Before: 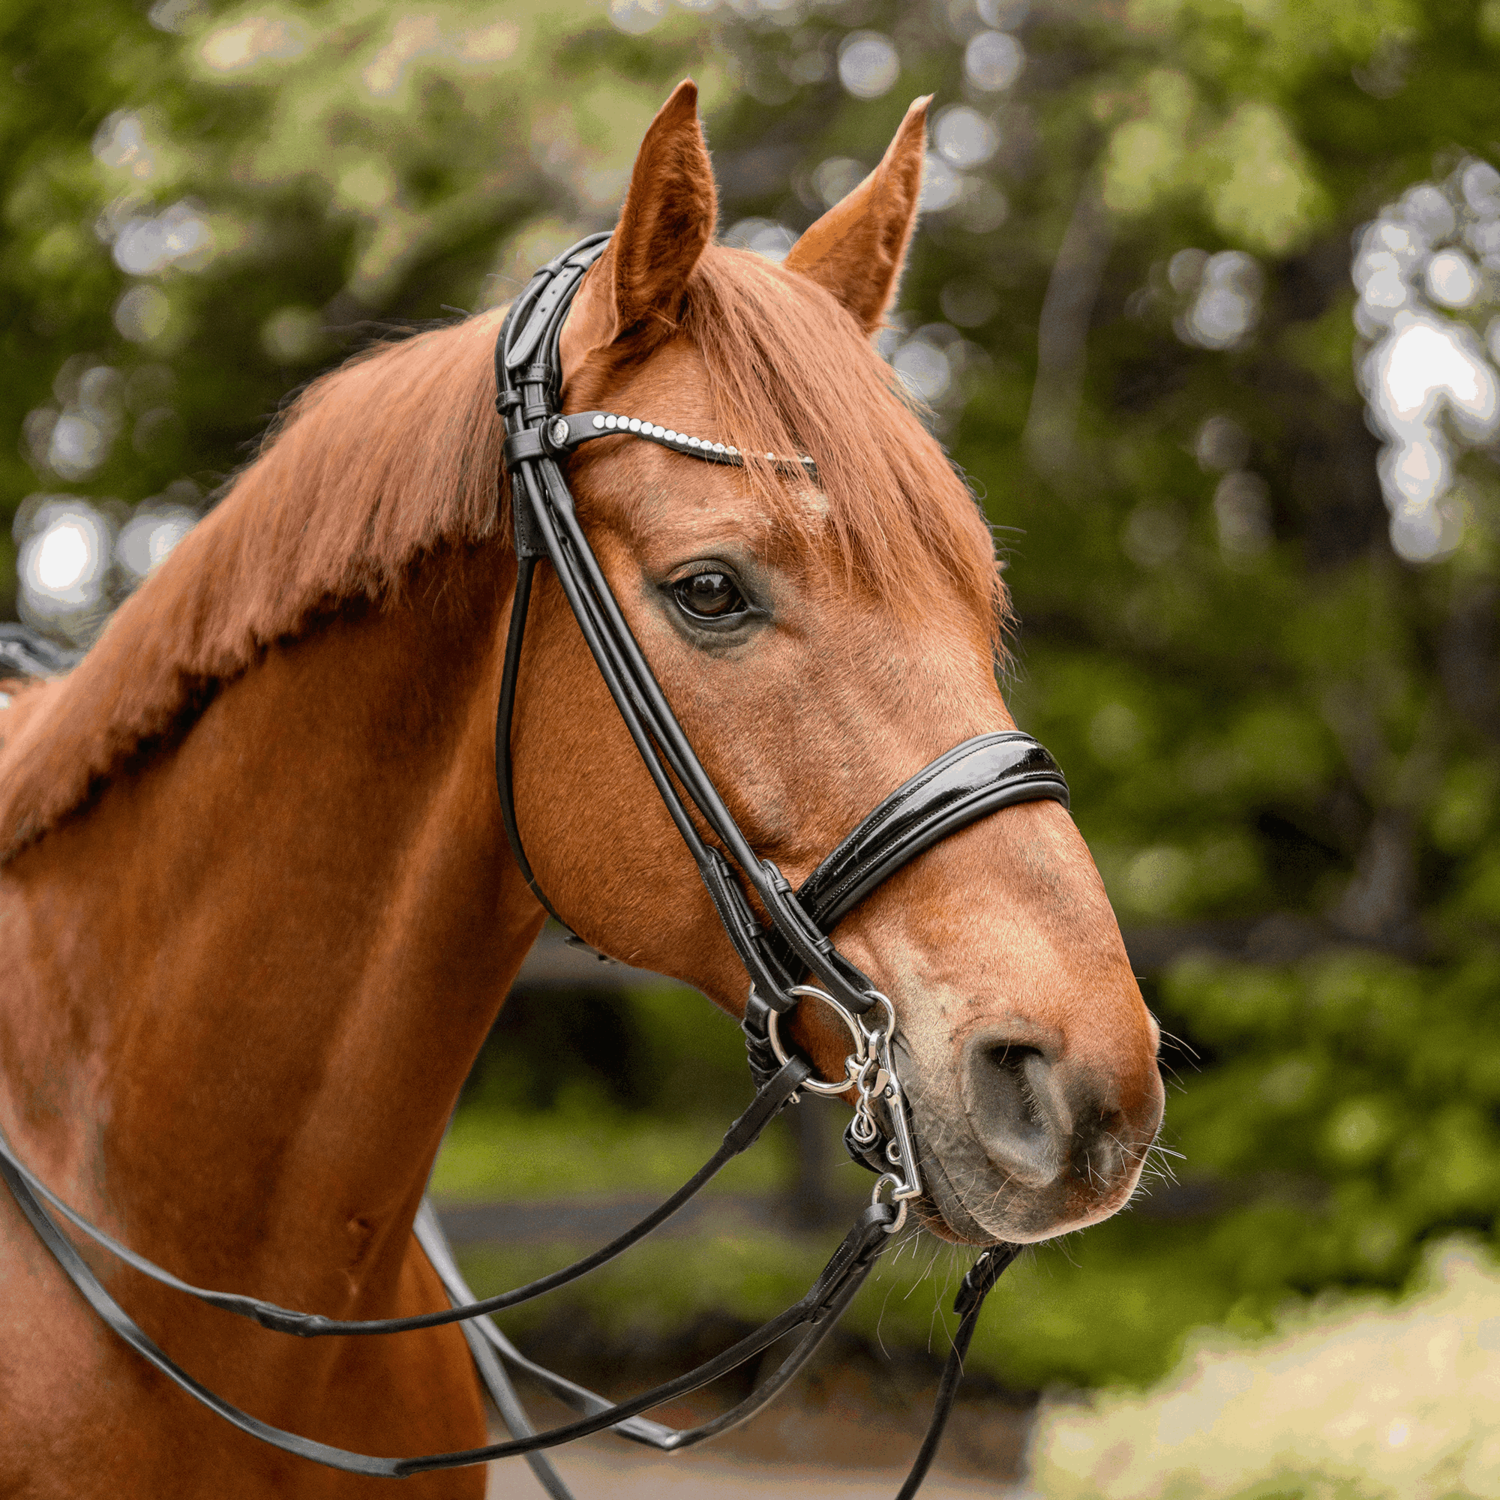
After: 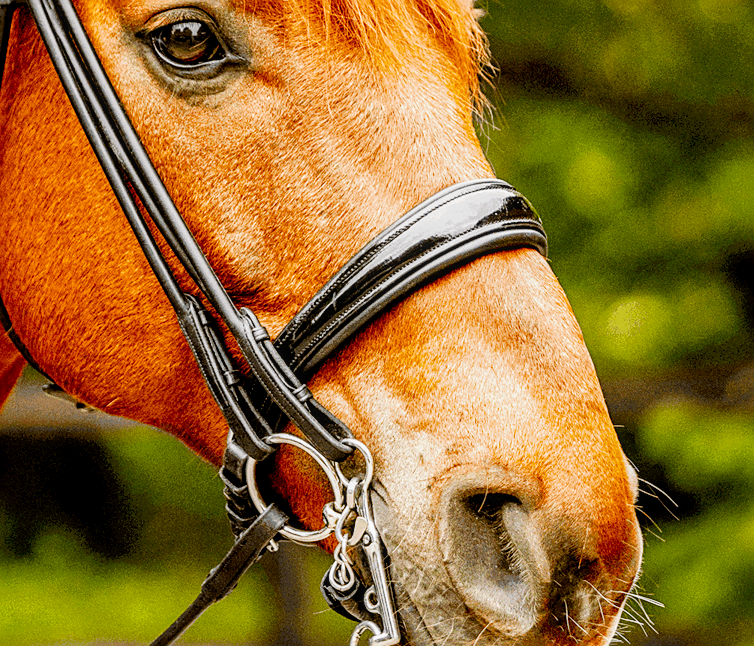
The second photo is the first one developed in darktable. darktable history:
contrast brightness saturation: brightness -0.023, saturation 0.363
exposure: black level correction 0, exposure 1.099 EV, compensate exposure bias true, compensate highlight preservation false
crop: left 34.841%, top 36.83%, right 14.85%, bottom 20.084%
sharpen: on, module defaults
filmic rgb: black relative exposure -7.65 EV, white relative exposure 4.56 EV, threshold 5.99 EV, hardness 3.61, contrast 1.112, preserve chrominance no, color science v4 (2020), contrast in shadows soft, enable highlight reconstruction true
local contrast: on, module defaults
color balance rgb: linear chroma grading › global chroma 8.93%, perceptual saturation grading › global saturation 19.287%, global vibrance 20%
